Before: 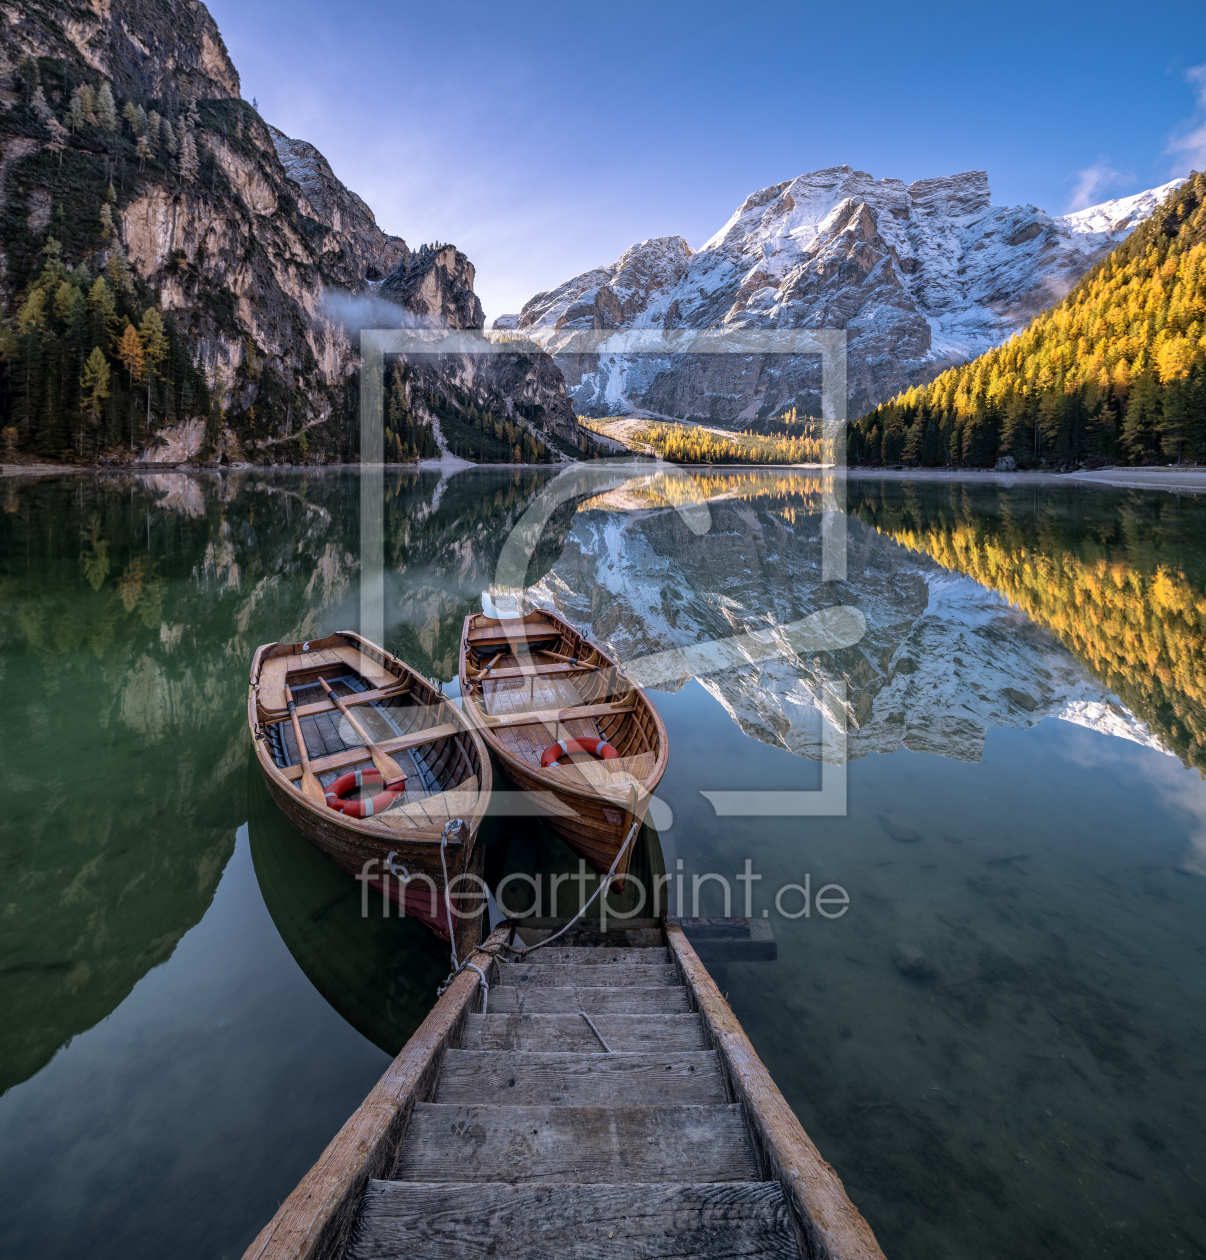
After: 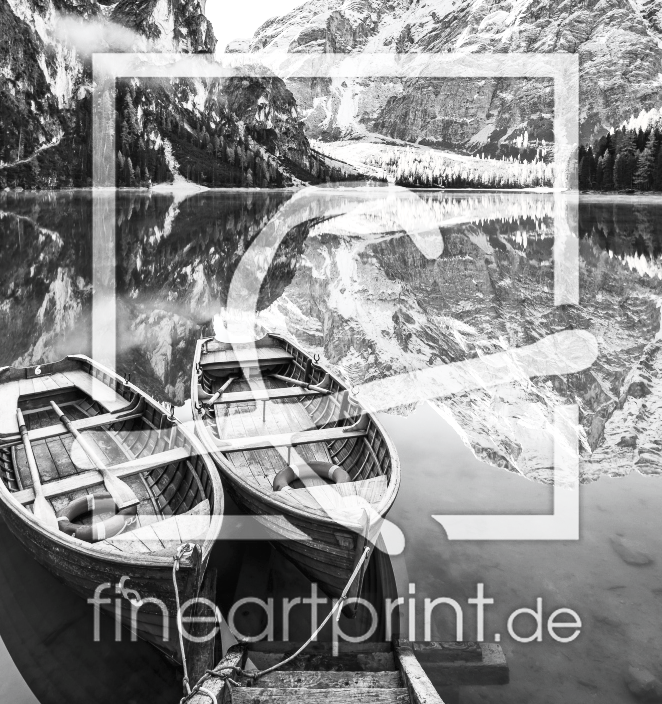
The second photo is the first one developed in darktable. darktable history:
exposure: black level correction 0, exposure 0.5 EV, compensate highlight preservation false
contrast brightness saturation: contrast 0.515, brightness 0.457, saturation -0.983
crop and rotate: left 22.226%, top 21.905%, right 22.84%, bottom 22.157%
